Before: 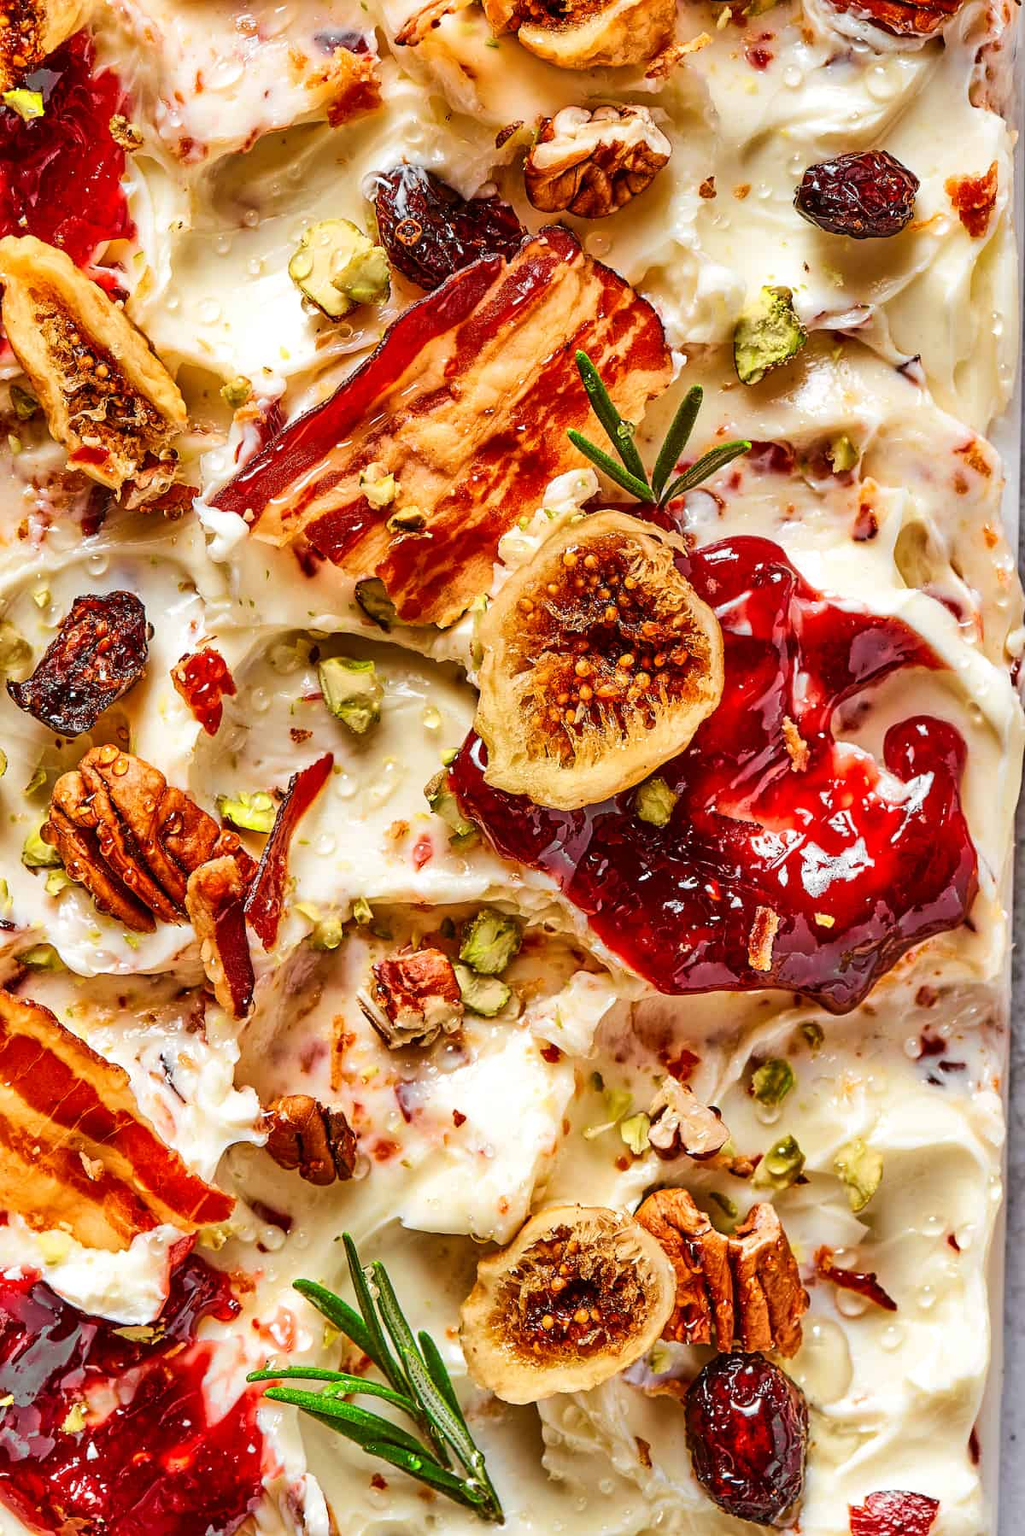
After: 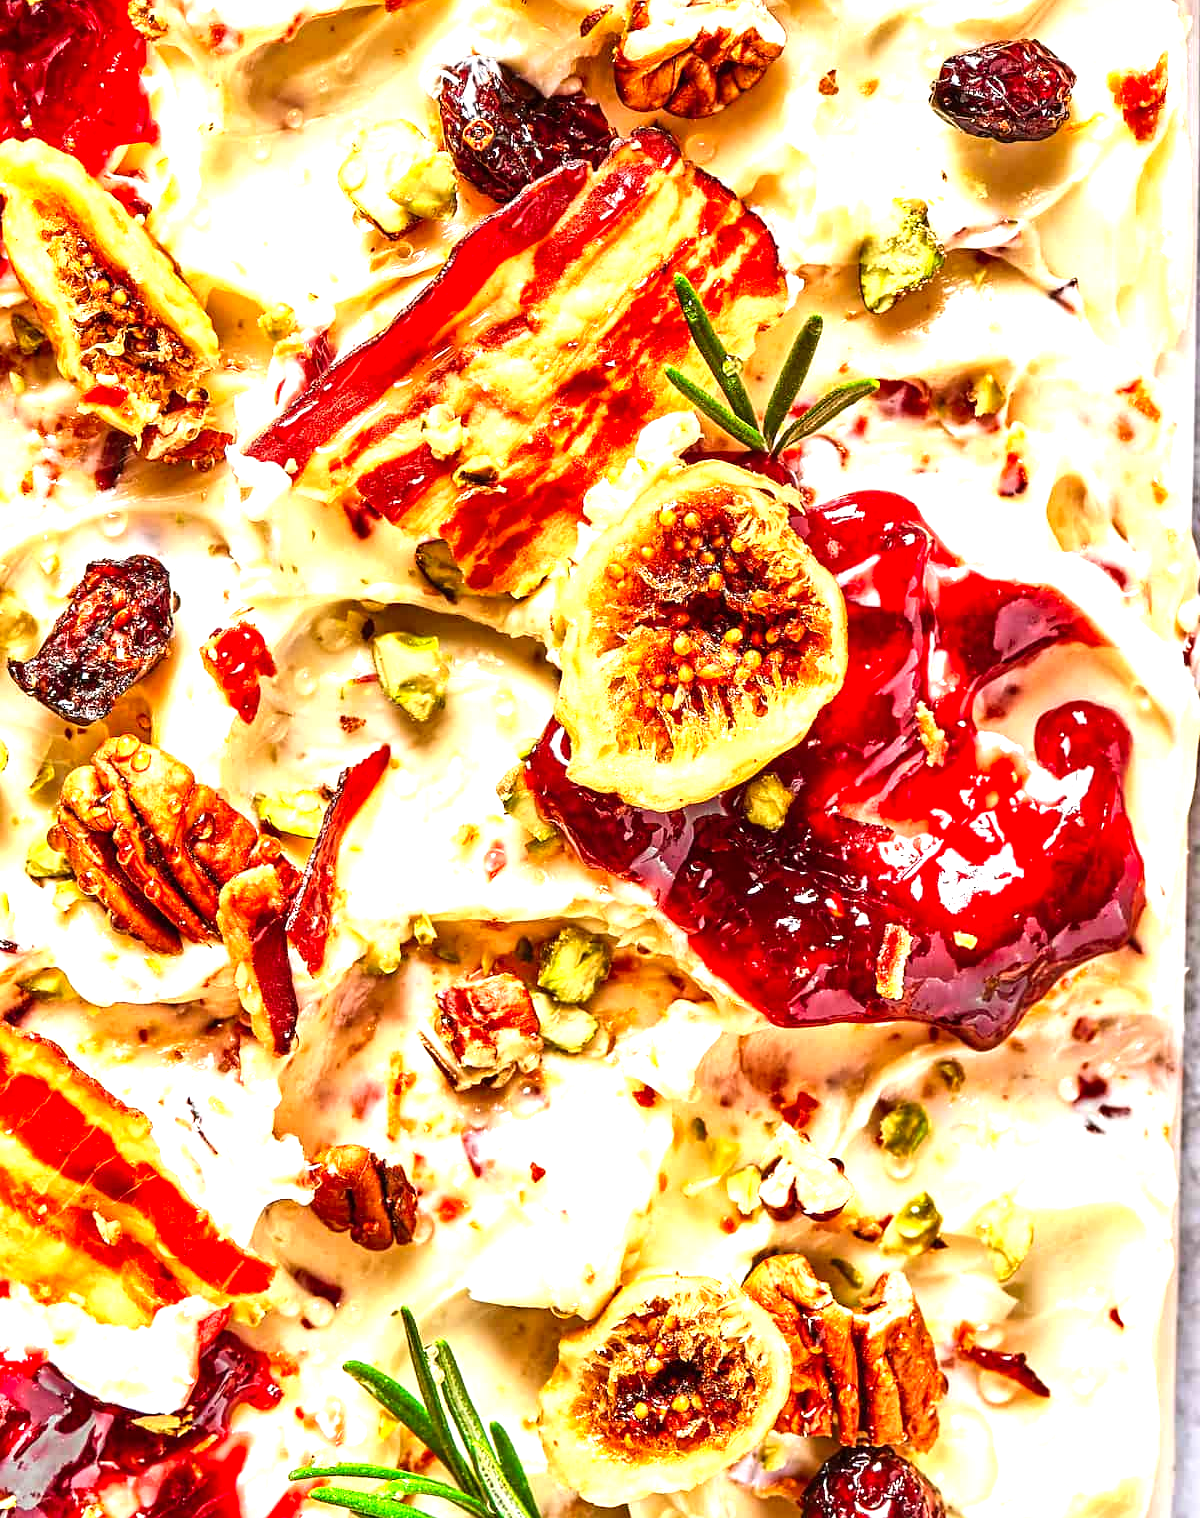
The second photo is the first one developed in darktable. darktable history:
crop: top 7.621%, bottom 7.912%
levels: levels [0, 0.352, 0.703]
